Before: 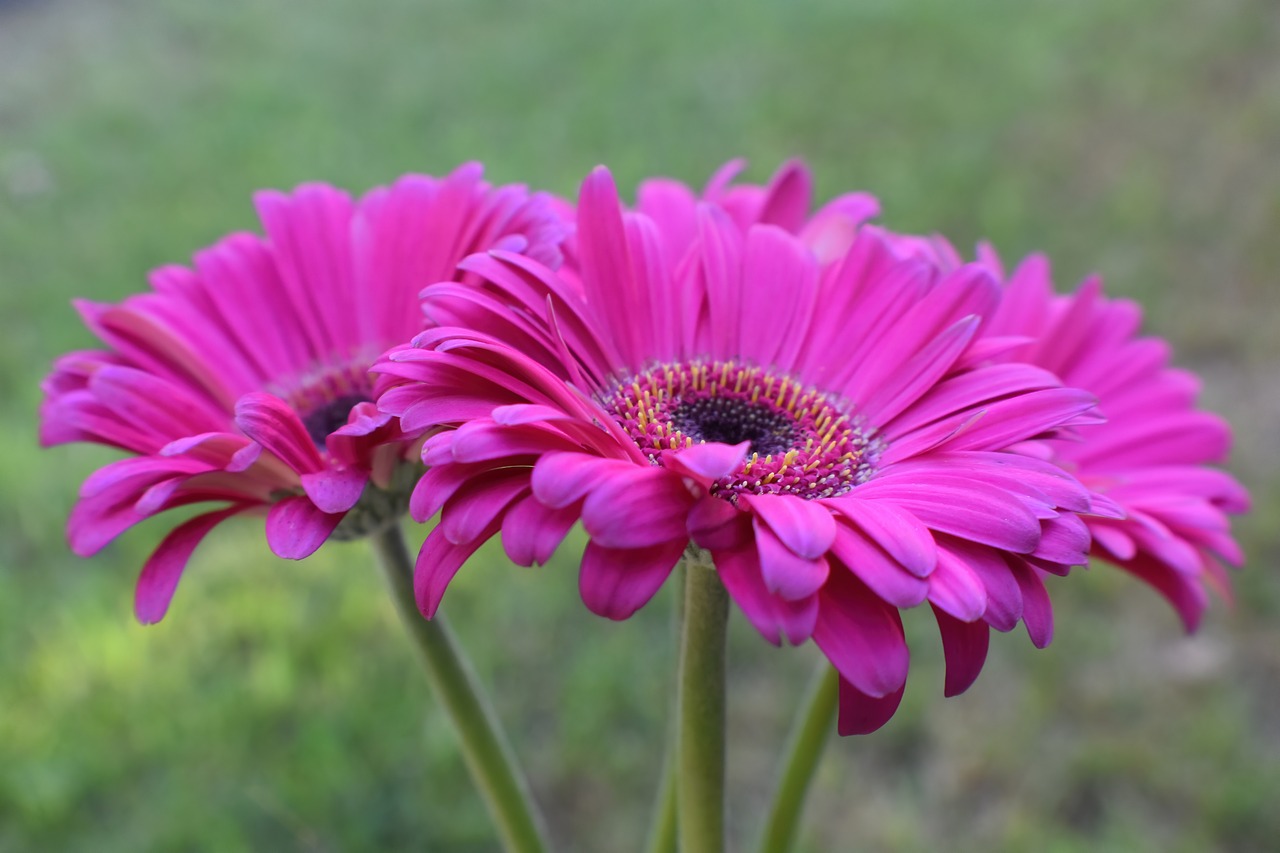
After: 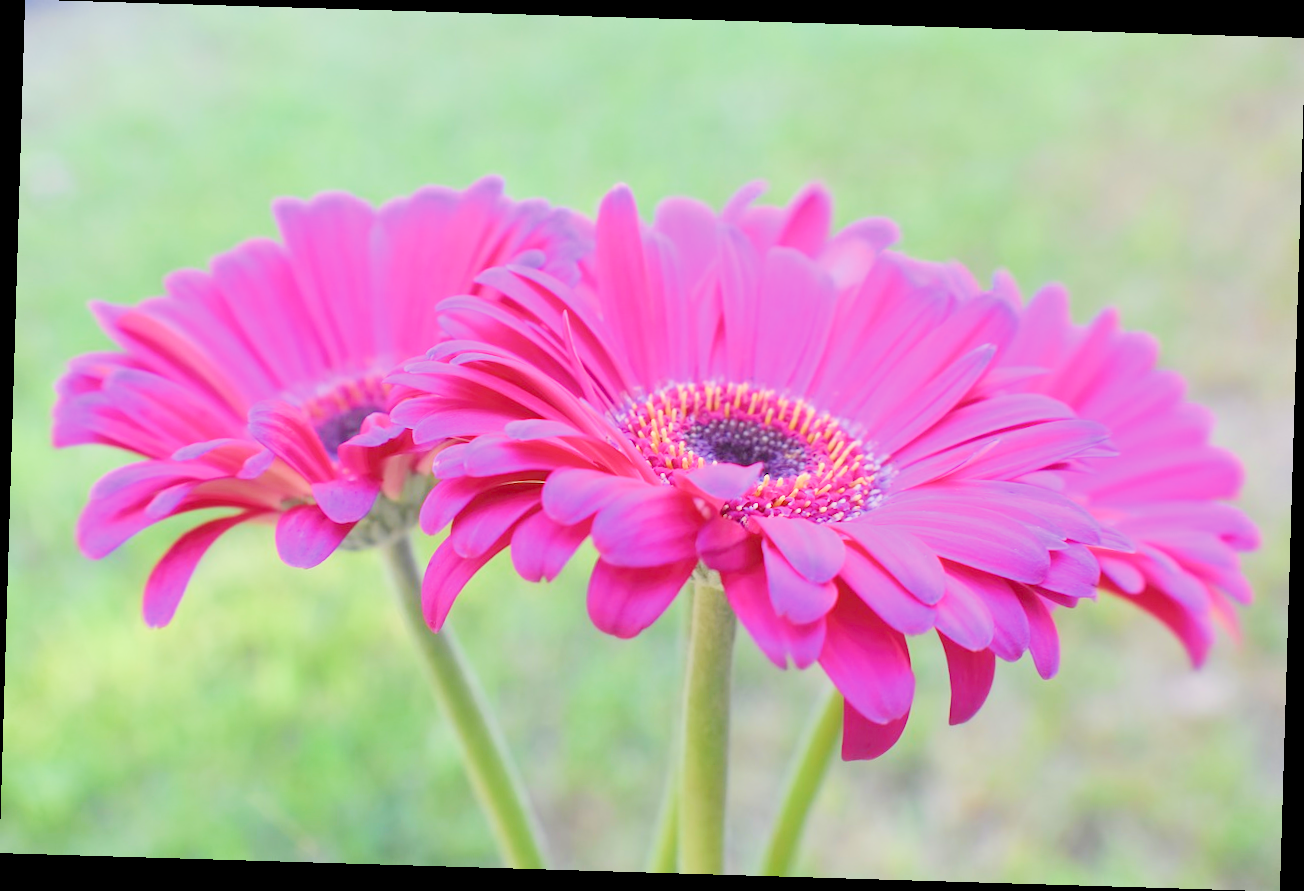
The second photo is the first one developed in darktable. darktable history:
filmic rgb: middle gray luminance 2.5%, black relative exposure -10 EV, white relative exposure 7 EV, threshold 6 EV, dynamic range scaling 10%, target black luminance 0%, hardness 3.19, latitude 44.39%, contrast 0.682, highlights saturation mix 5%, shadows ↔ highlights balance 13.63%, add noise in highlights 0, color science v3 (2019), use custom middle-gray values true, iterations of high-quality reconstruction 0, contrast in highlights soft, enable highlight reconstruction true
rotate and perspective: rotation 1.72°, automatic cropping off
